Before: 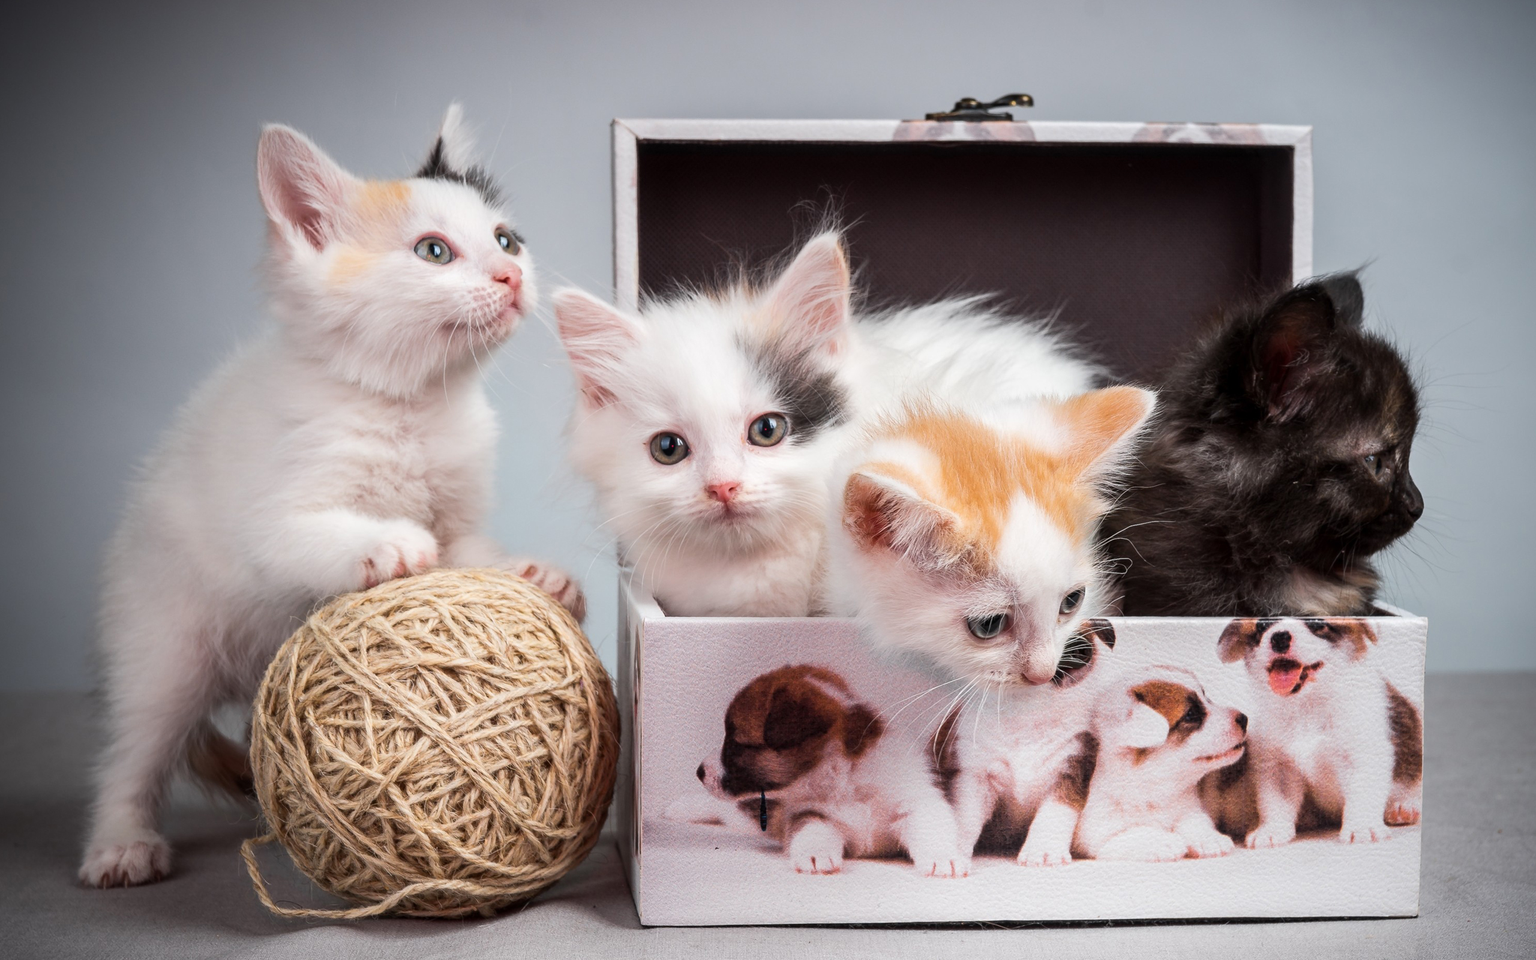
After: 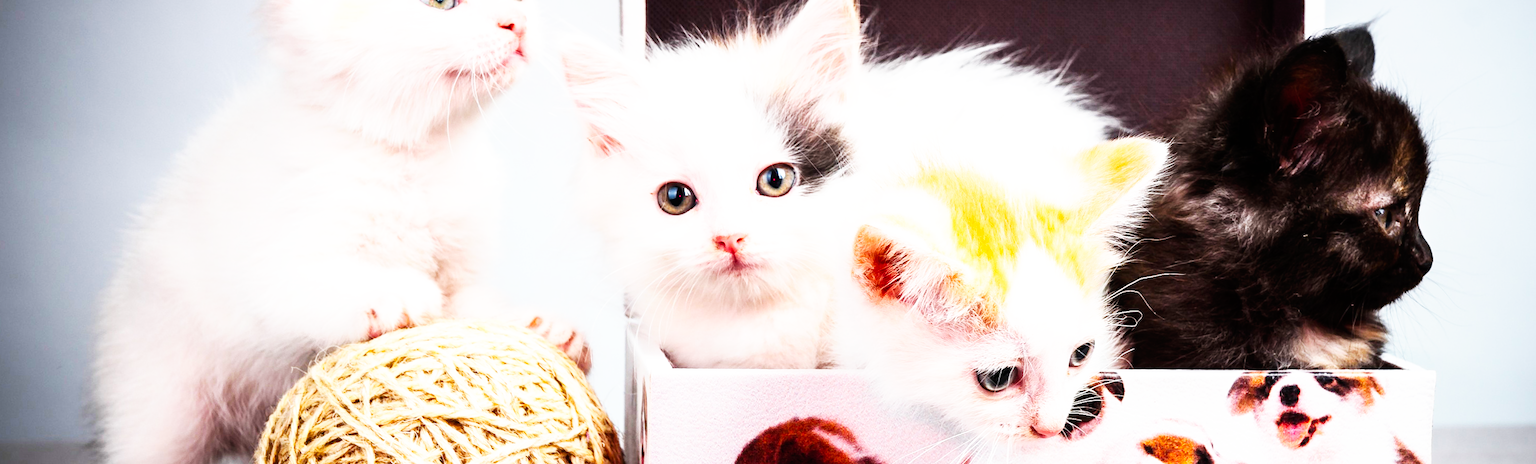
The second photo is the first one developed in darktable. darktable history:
base curve: curves: ch0 [(0, 0) (0.007, 0.004) (0.027, 0.03) (0.046, 0.07) (0.207, 0.54) (0.442, 0.872) (0.673, 0.972) (1, 1)], preserve colors none
tone equalizer: -8 EV -0.417 EV, -7 EV -0.389 EV, -6 EV -0.333 EV, -5 EV -0.222 EV, -3 EV 0.222 EV, -2 EV 0.333 EV, -1 EV 0.389 EV, +0 EV 0.417 EV, edges refinement/feathering 500, mask exposure compensation -1.57 EV, preserve details no
exposure: compensate highlight preservation false
crop and rotate: top 26.056%, bottom 25.543%
color balance rgb: perceptual saturation grading › global saturation 30%, global vibrance 20%
rotate and perspective: rotation 0.174°, lens shift (vertical) 0.013, lens shift (horizontal) 0.019, shear 0.001, automatic cropping original format, crop left 0.007, crop right 0.991, crop top 0.016, crop bottom 0.997
